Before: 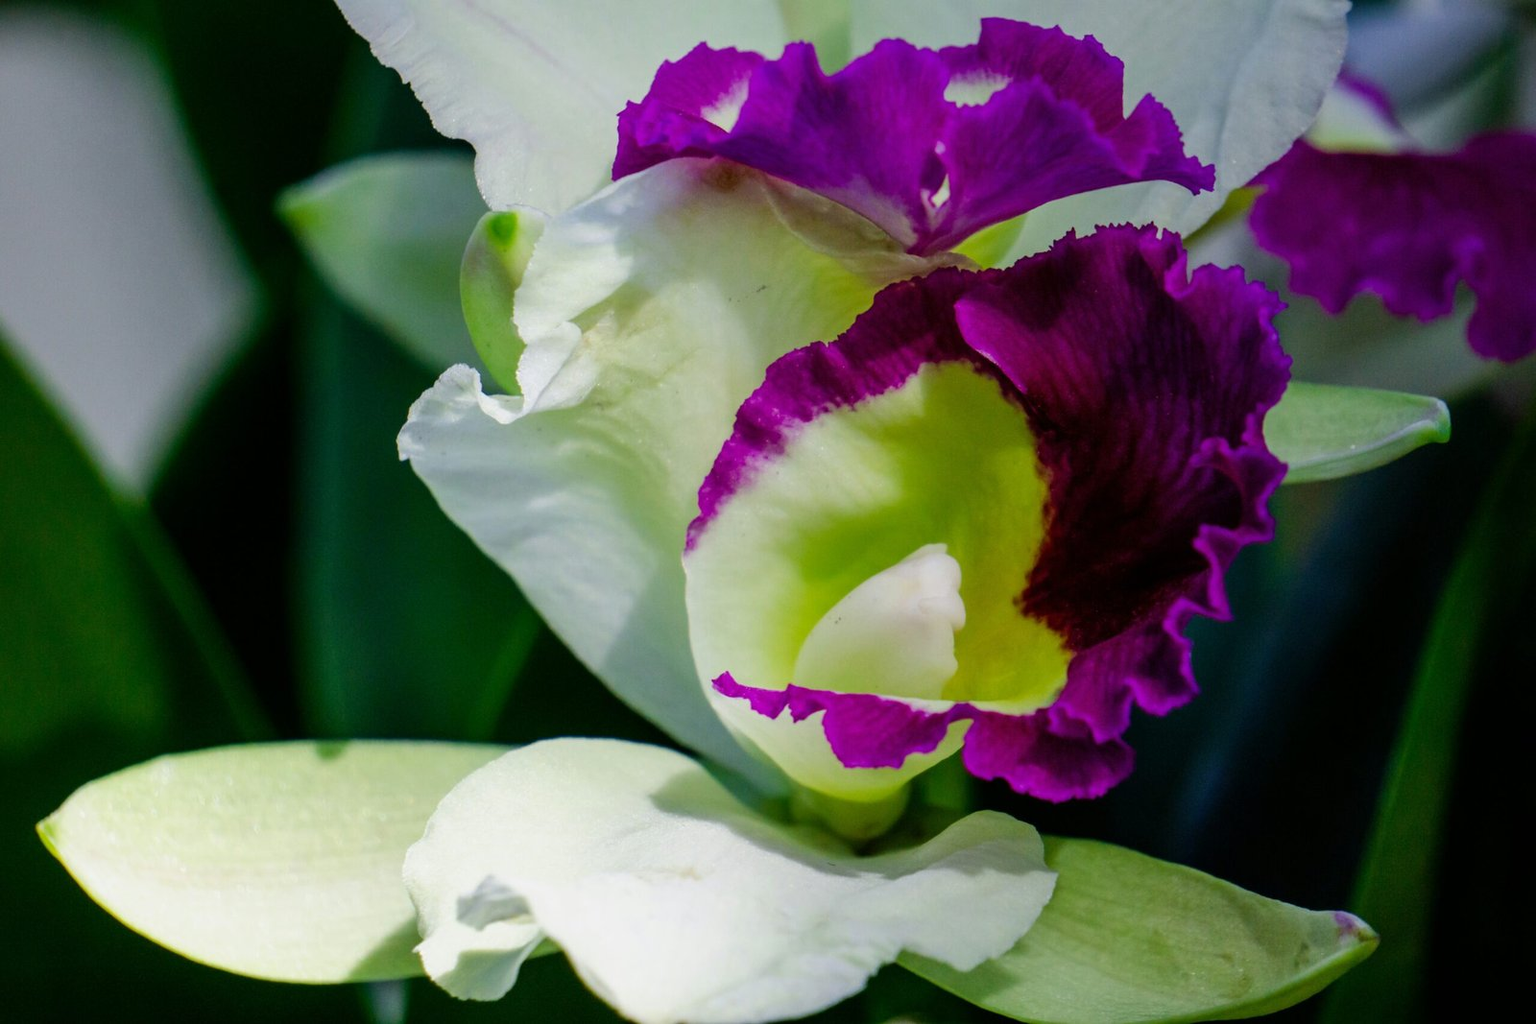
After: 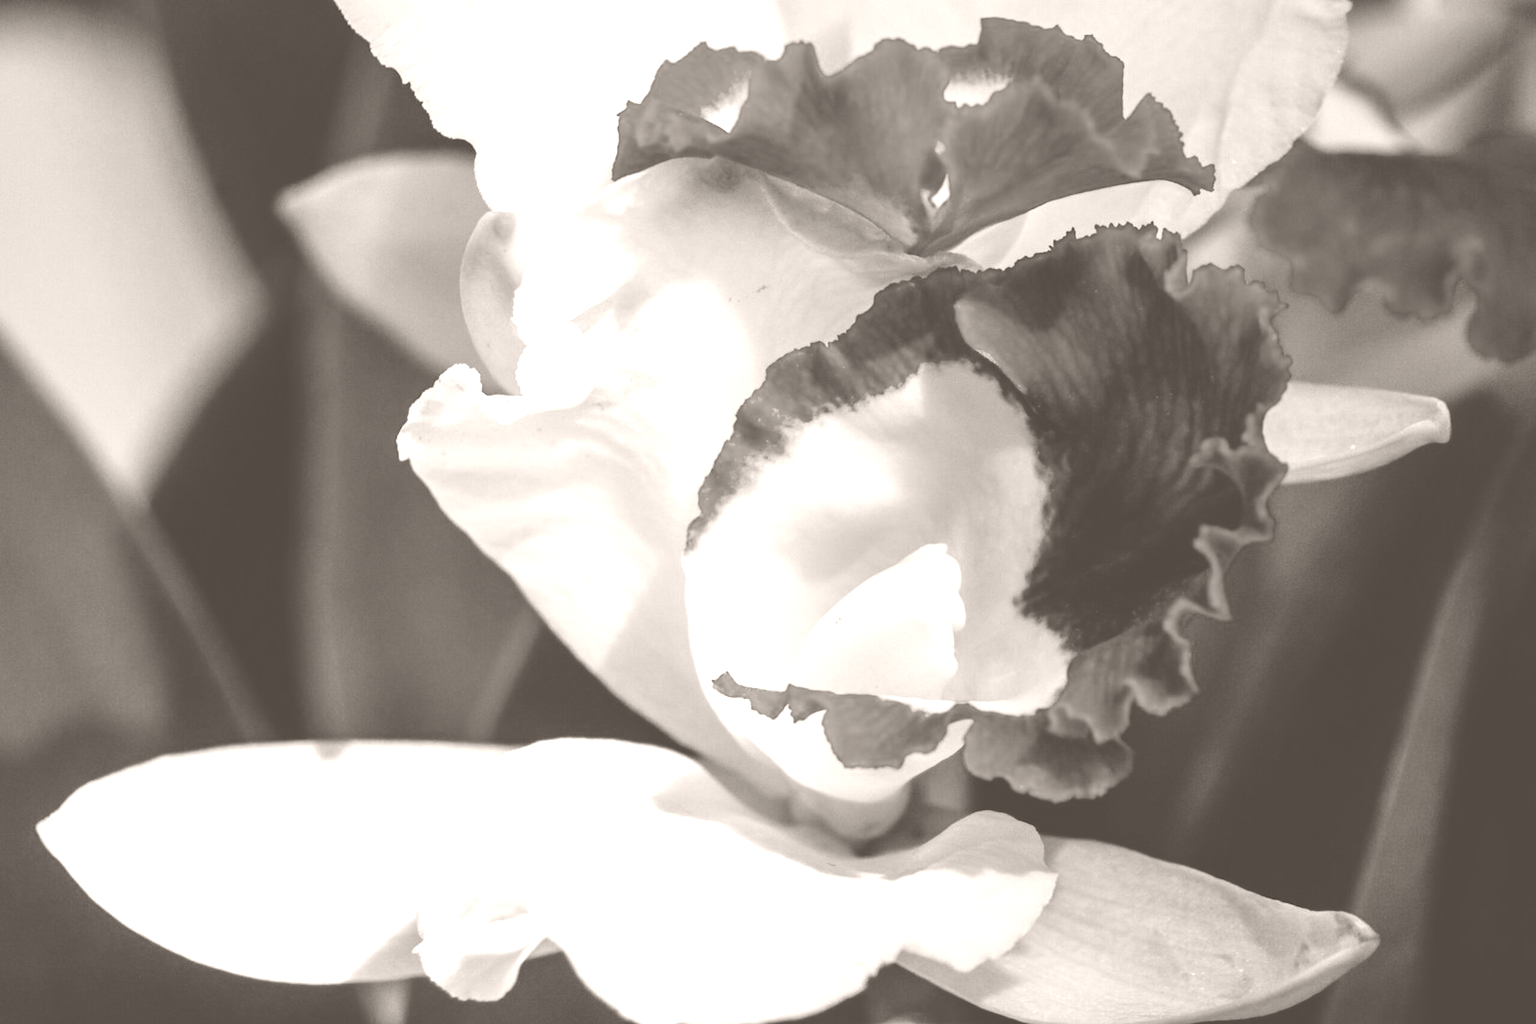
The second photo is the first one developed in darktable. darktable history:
colorize: hue 34.49°, saturation 35.33%, source mix 100%, lightness 55%, version 1
color correction: highlights a* -20.17, highlights b* 20.27, shadows a* 20.03, shadows b* -20.46, saturation 0.43
